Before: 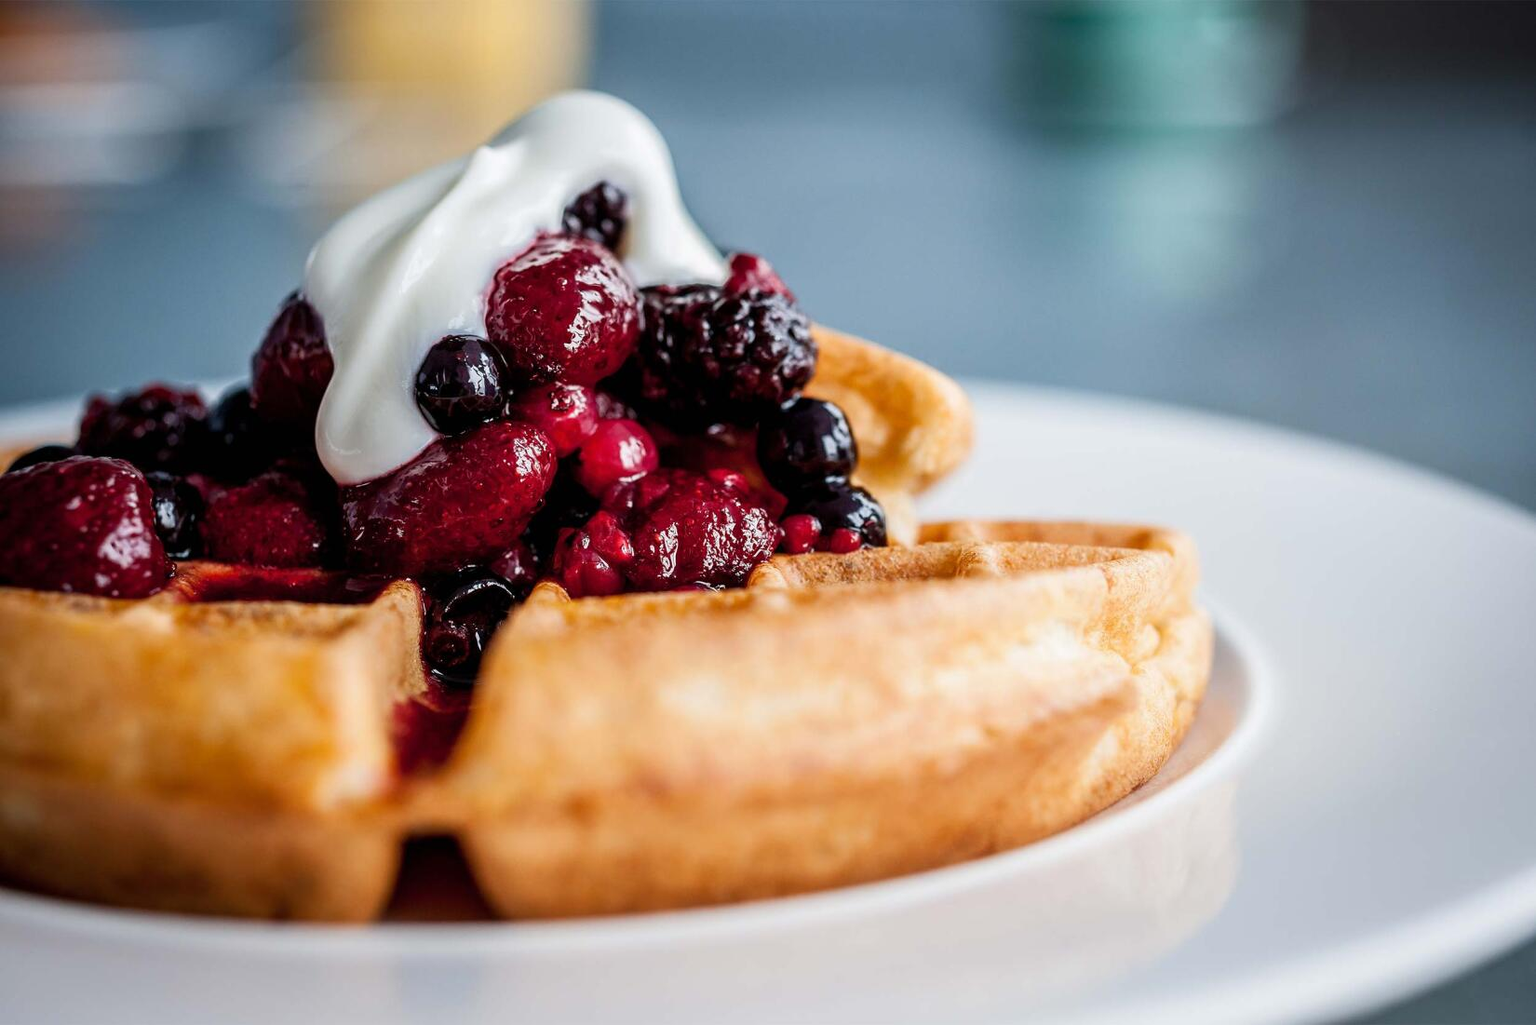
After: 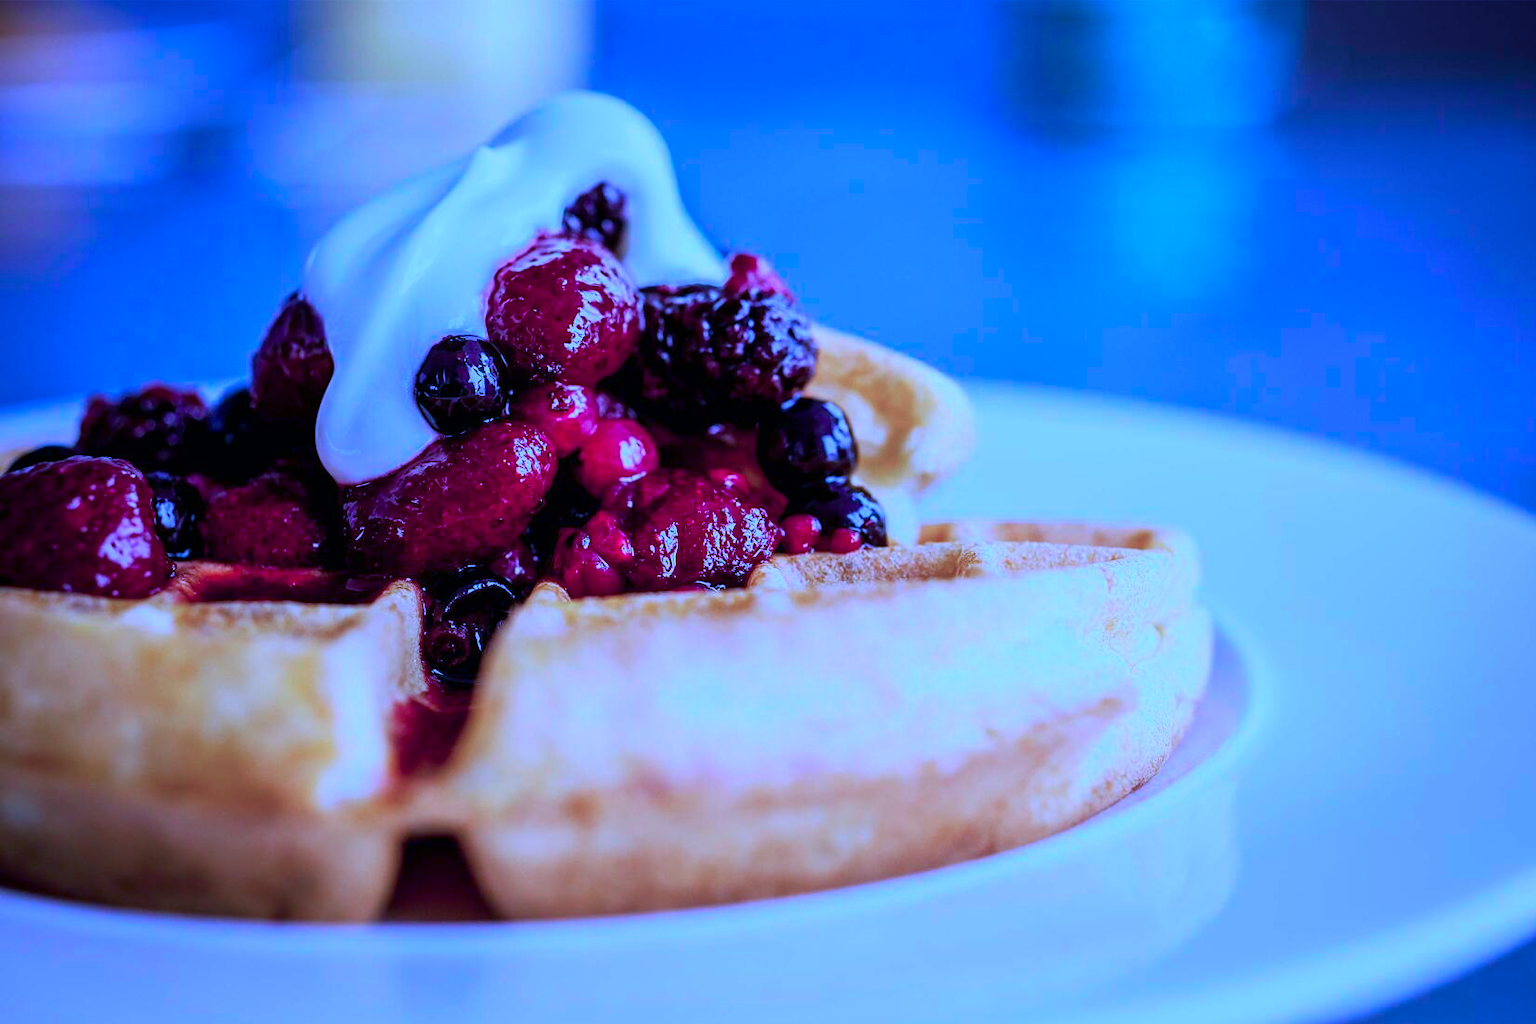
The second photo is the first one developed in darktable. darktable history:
color calibration: output R [0.948, 0.091, -0.04, 0], output G [-0.3, 1.384, -0.085, 0], output B [-0.108, 0.061, 1.08, 0], illuminant as shot in camera, x 0.484, y 0.43, temperature 2405.29 K
crop: bottom 0.071%
